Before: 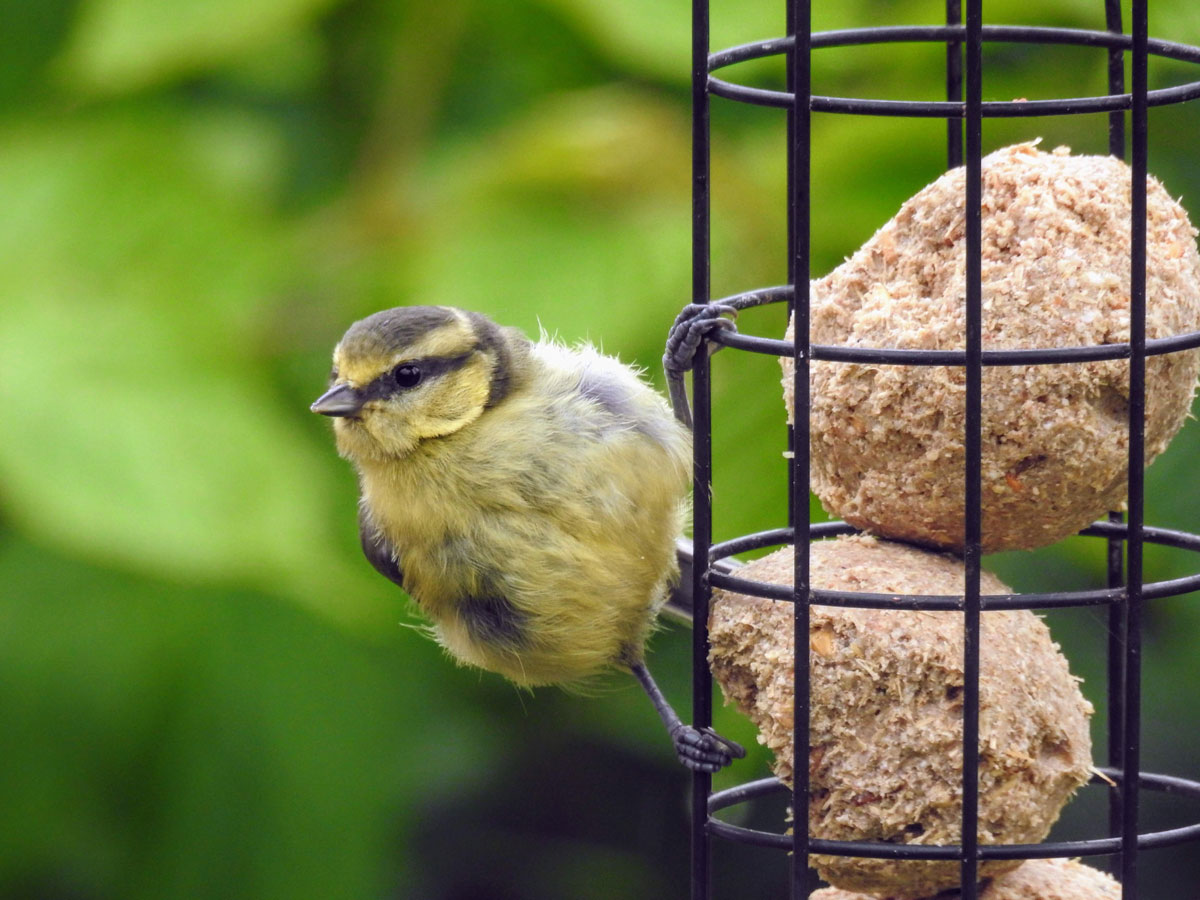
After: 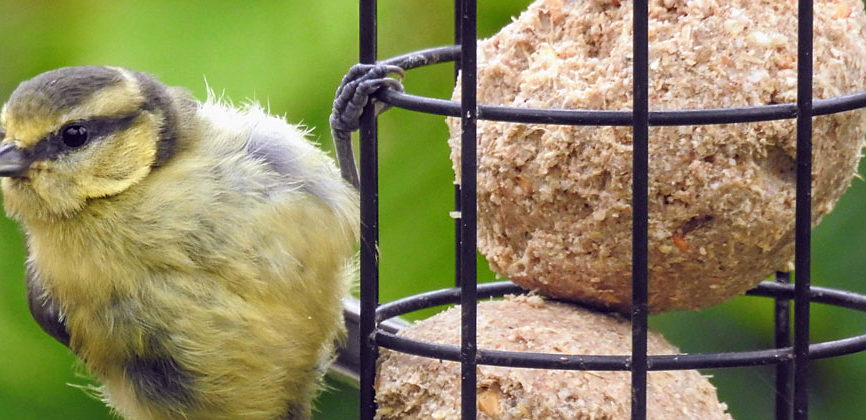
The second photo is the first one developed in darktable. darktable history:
crop and rotate: left 27.761%, top 26.73%, bottom 26.523%
sharpen: radius 1.441, amount 0.41, threshold 1.263
